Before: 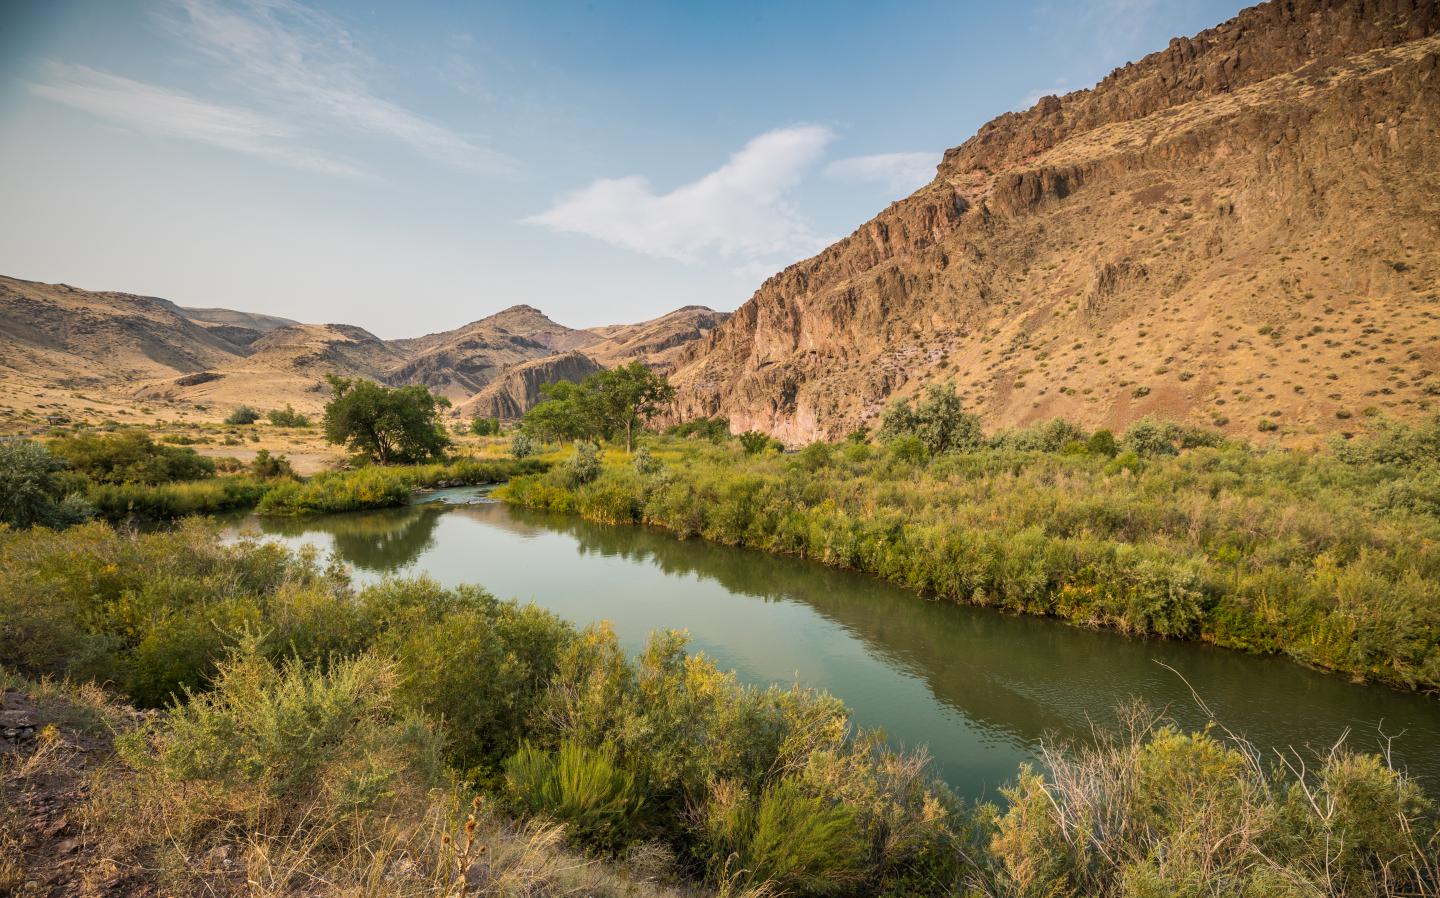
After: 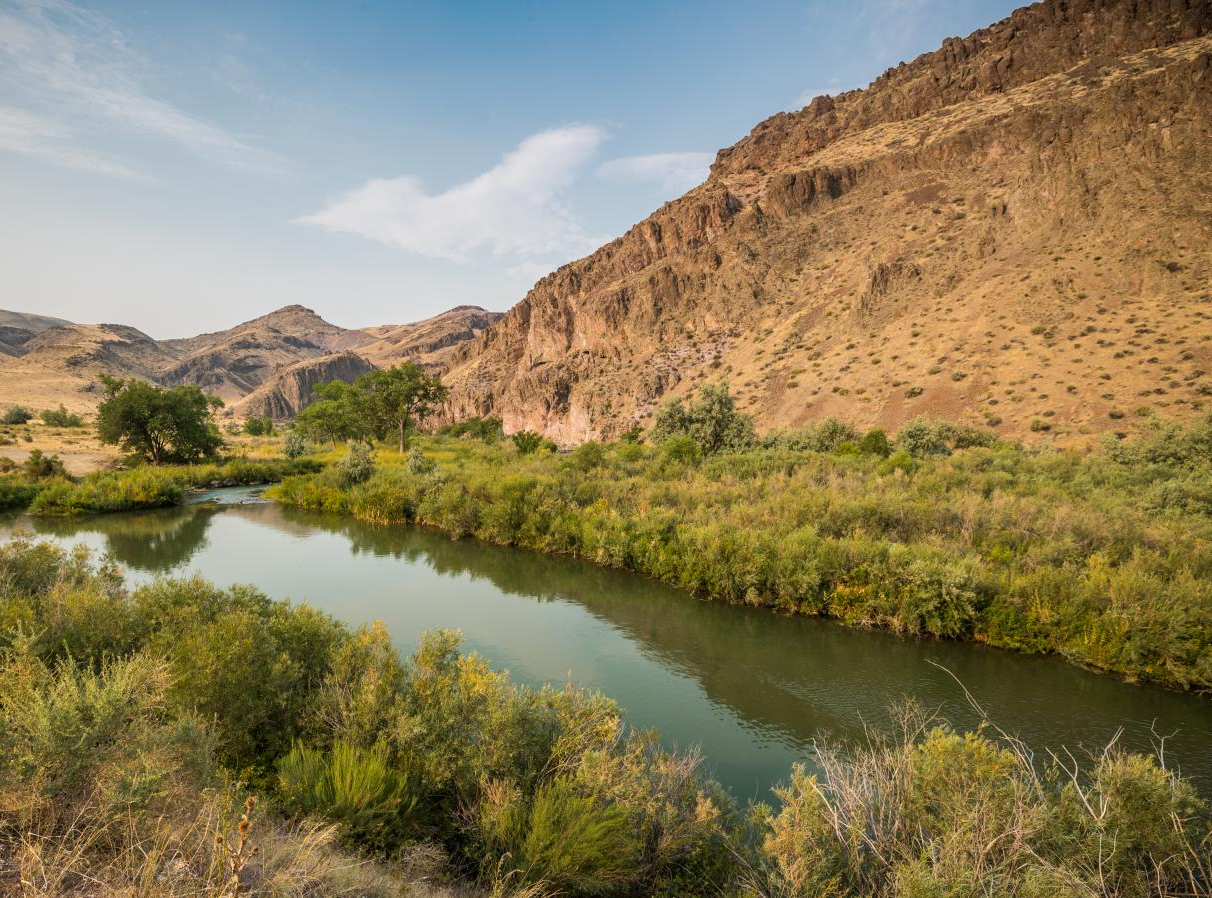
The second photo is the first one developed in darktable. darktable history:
crop: left 15.827%
